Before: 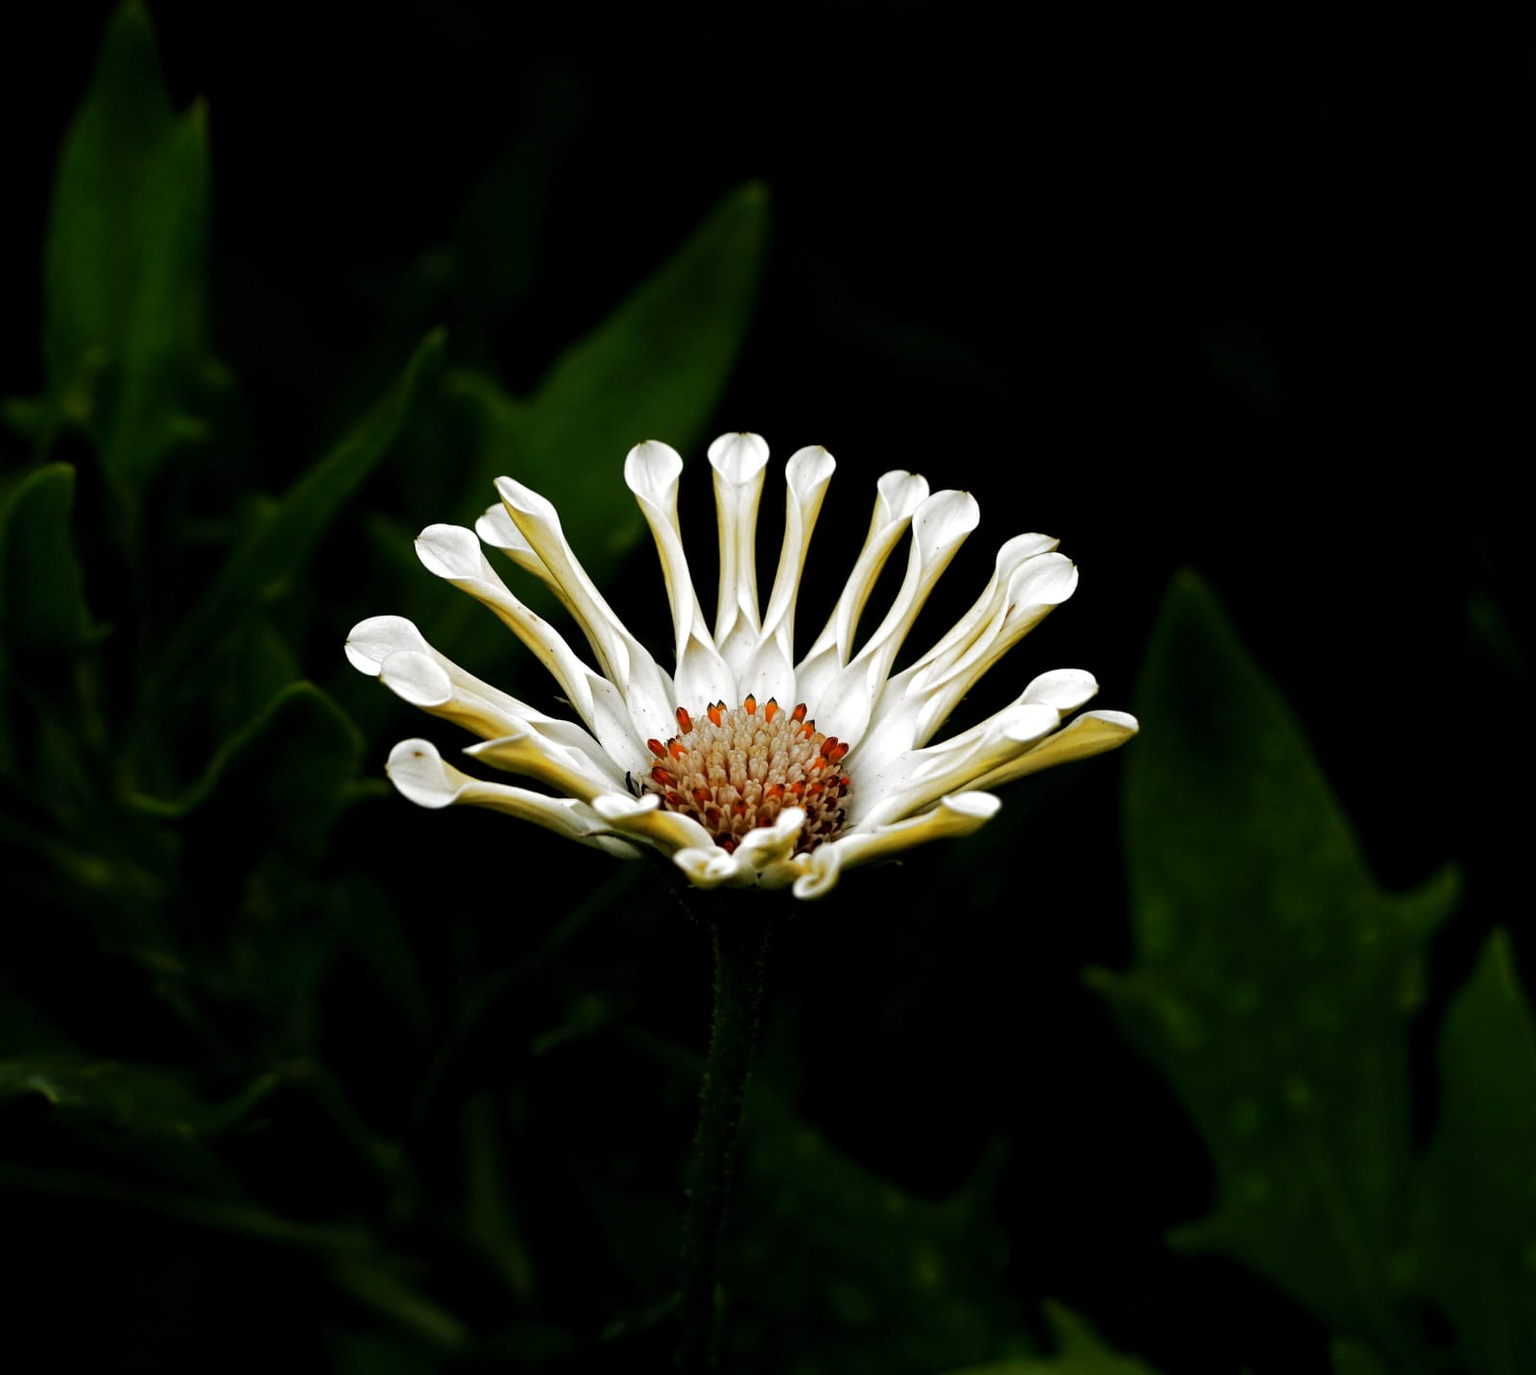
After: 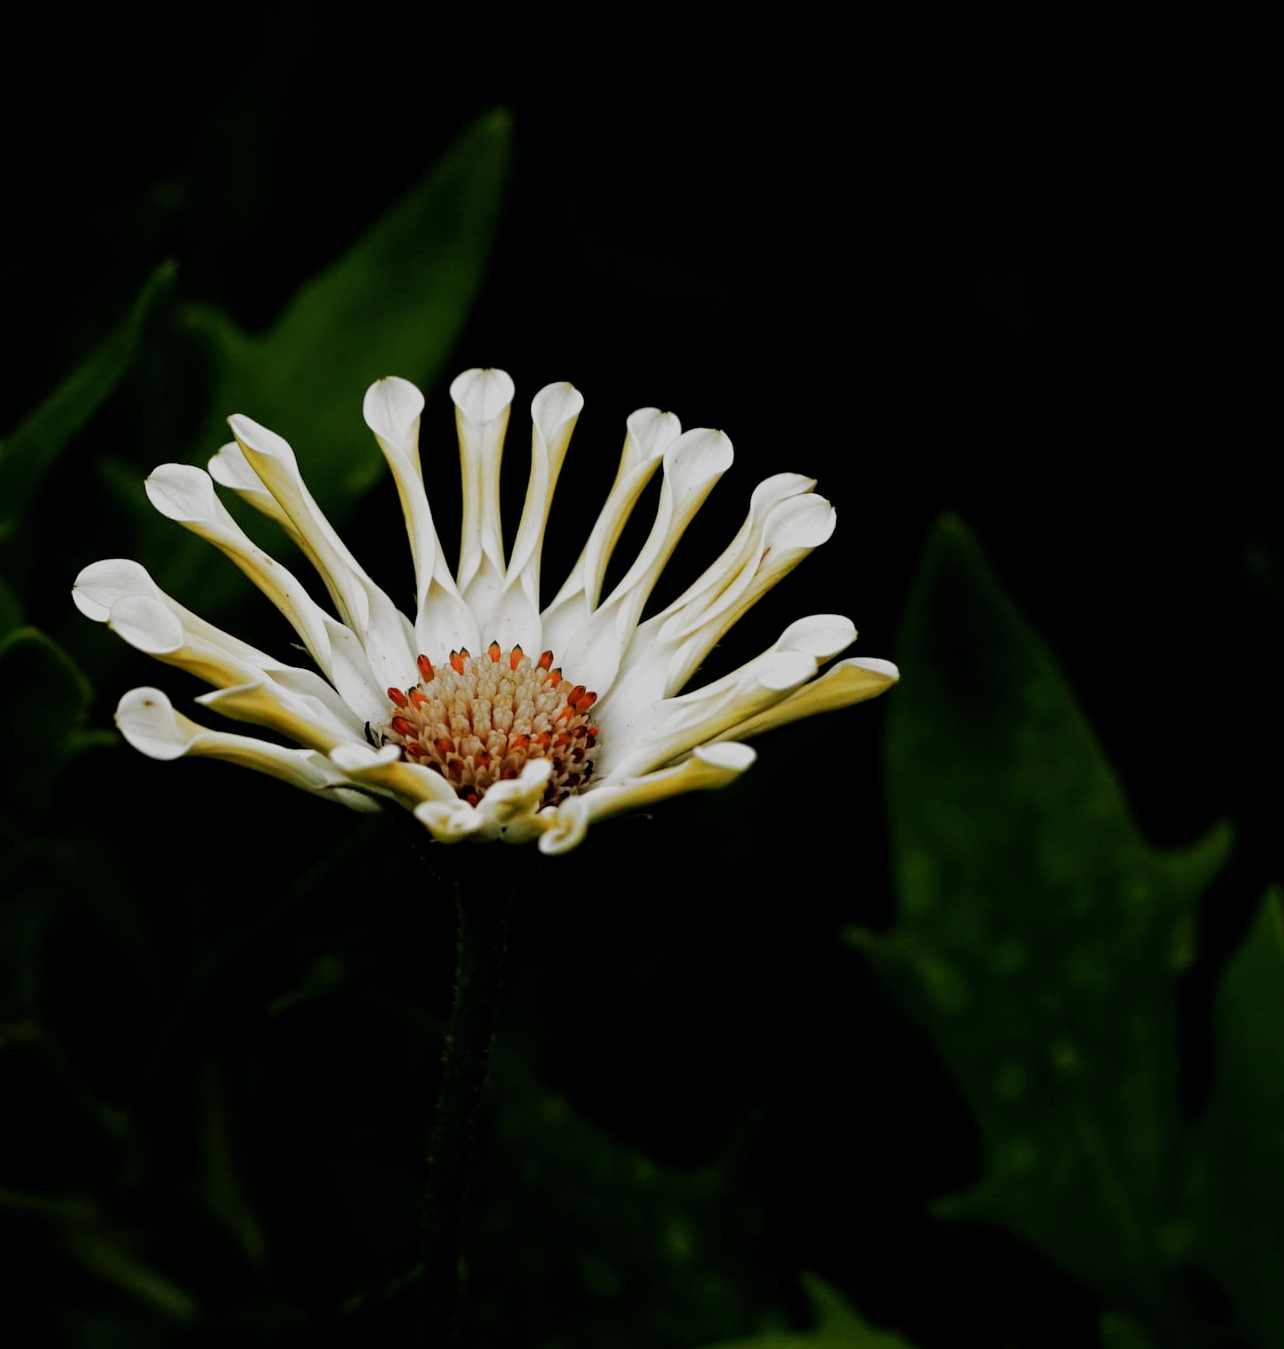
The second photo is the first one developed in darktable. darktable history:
filmic rgb: black relative exposure -13 EV, threshold 3 EV, target white luminance 85%, hardness 6.3, latitude 42.11%, contrast 0.858, shadows ↔ highlights balance 8.63%, color science v4 (2020), enable highlight reconstruction true
crop and rotate: left 17.959%, top 5.771%, right 1.742%
